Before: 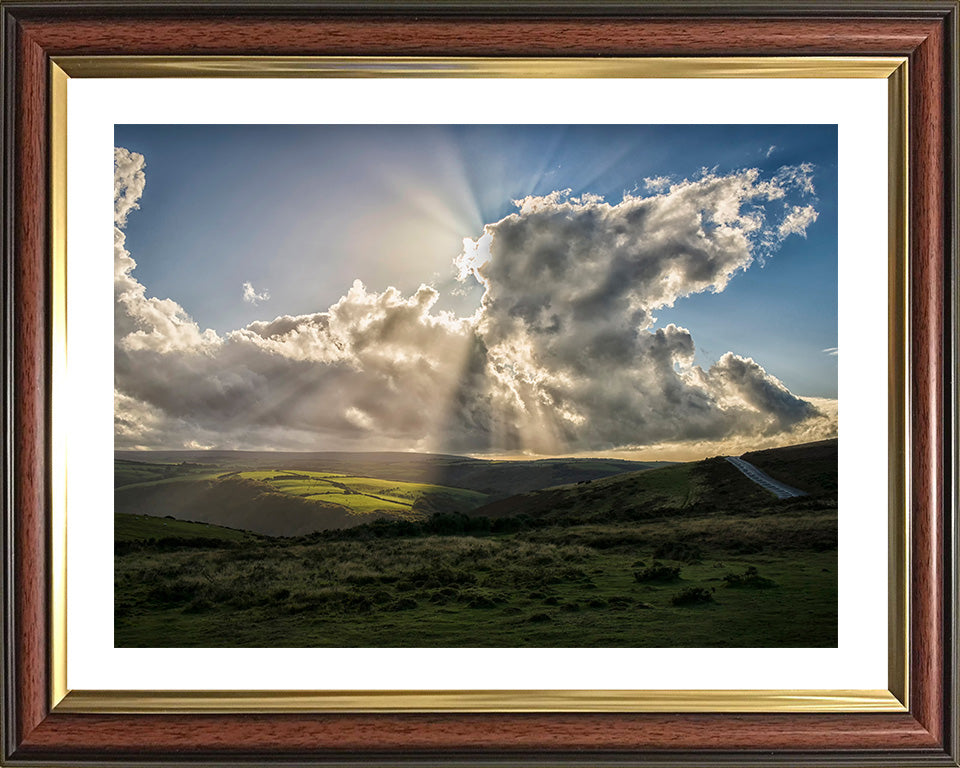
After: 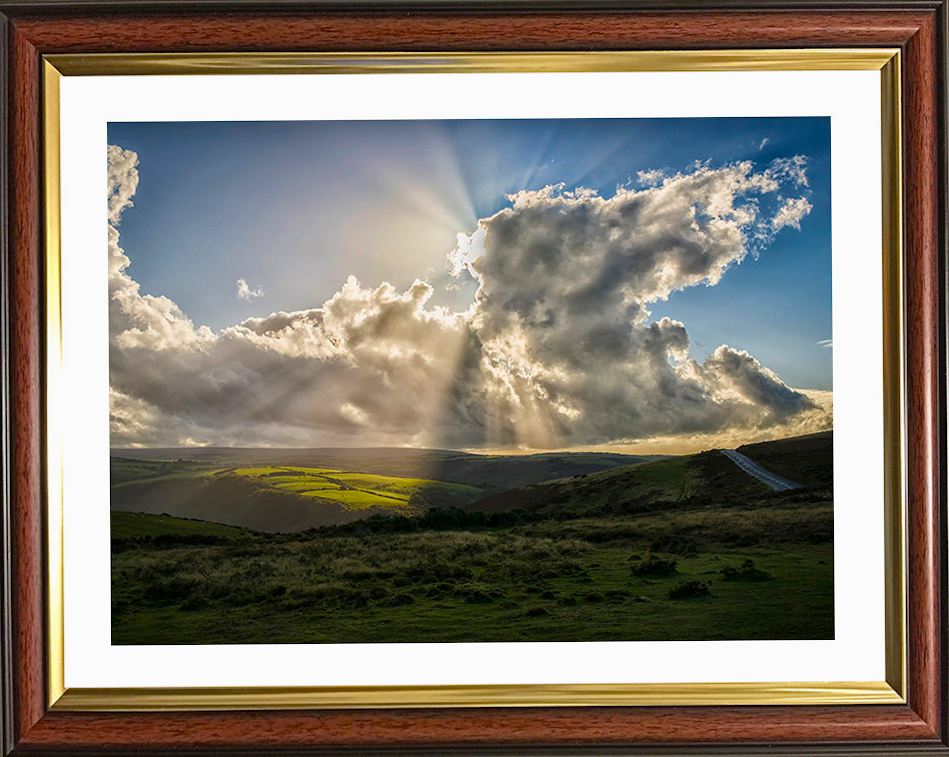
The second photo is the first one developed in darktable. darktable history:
rotate and perspective: rotation -0.45°, automatic cropping original format, crop left 0.008, crop right 0.992, crop top 0.012, crop bottom 0.988
color balance rgb: linear chroma grading › shadows -8%, linear chroma grading › global chroma 10%, perceptual saturation grading › global saturation 2%, perceptual saturation grading › highlights -2%, perceptual saturation grading › mid-tones 4%, perceptual saturation grading › shadows 8%, perceptual brilliance grading › global brilliance 2%, perceptual brilliance grading › highlights -4%, global vibrance 16%, saturation formula JzAzBz (2021)
